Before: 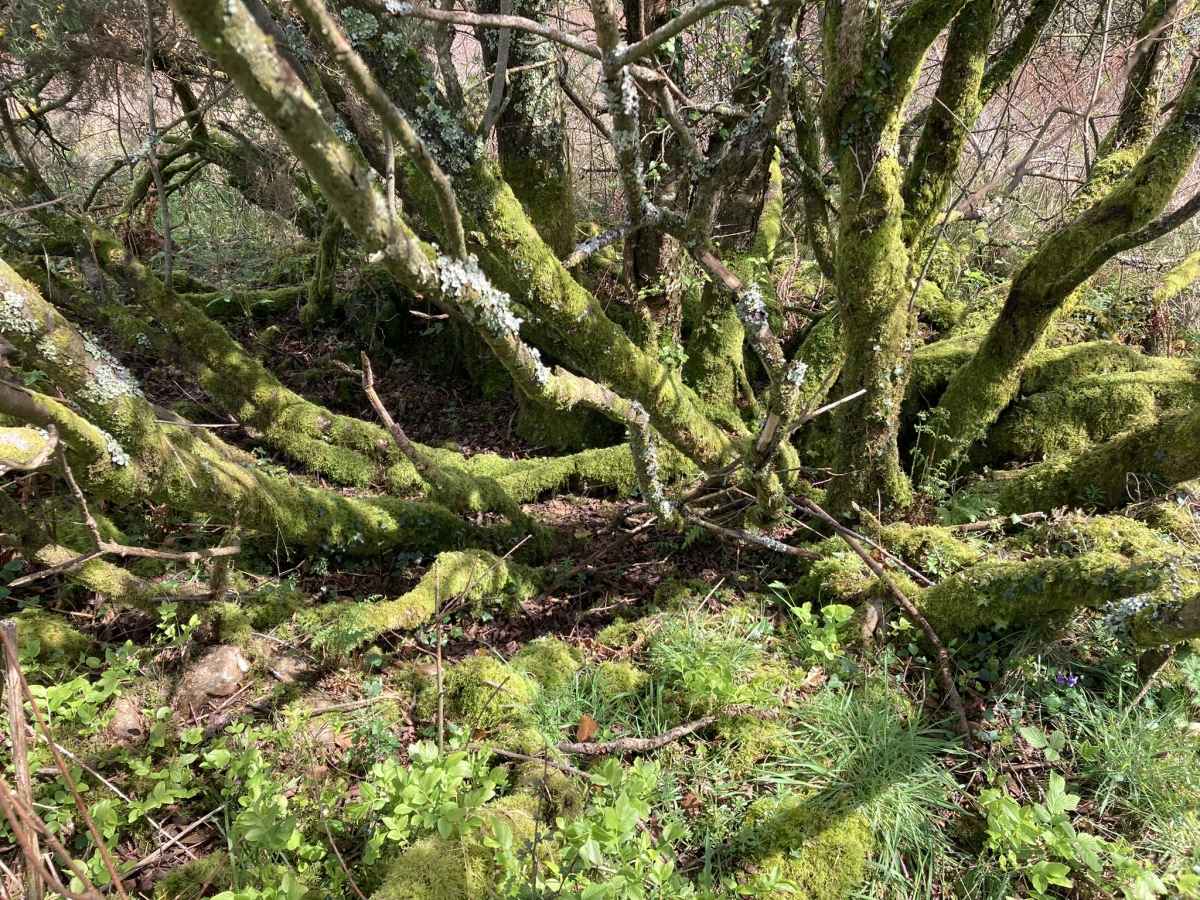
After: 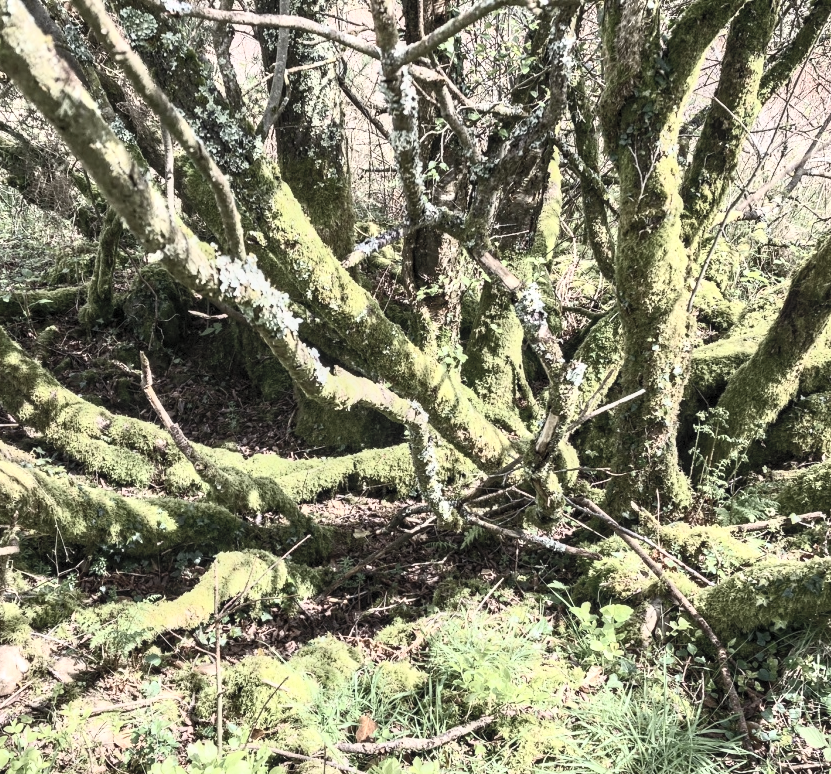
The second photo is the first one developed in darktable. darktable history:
local contrast: on, module defaults
contrast brightness saturation: contrast 0.57, brightness 0.57, saturation -0.34
crop: left 18.479%, right 12.2%, bottom 13.971%
